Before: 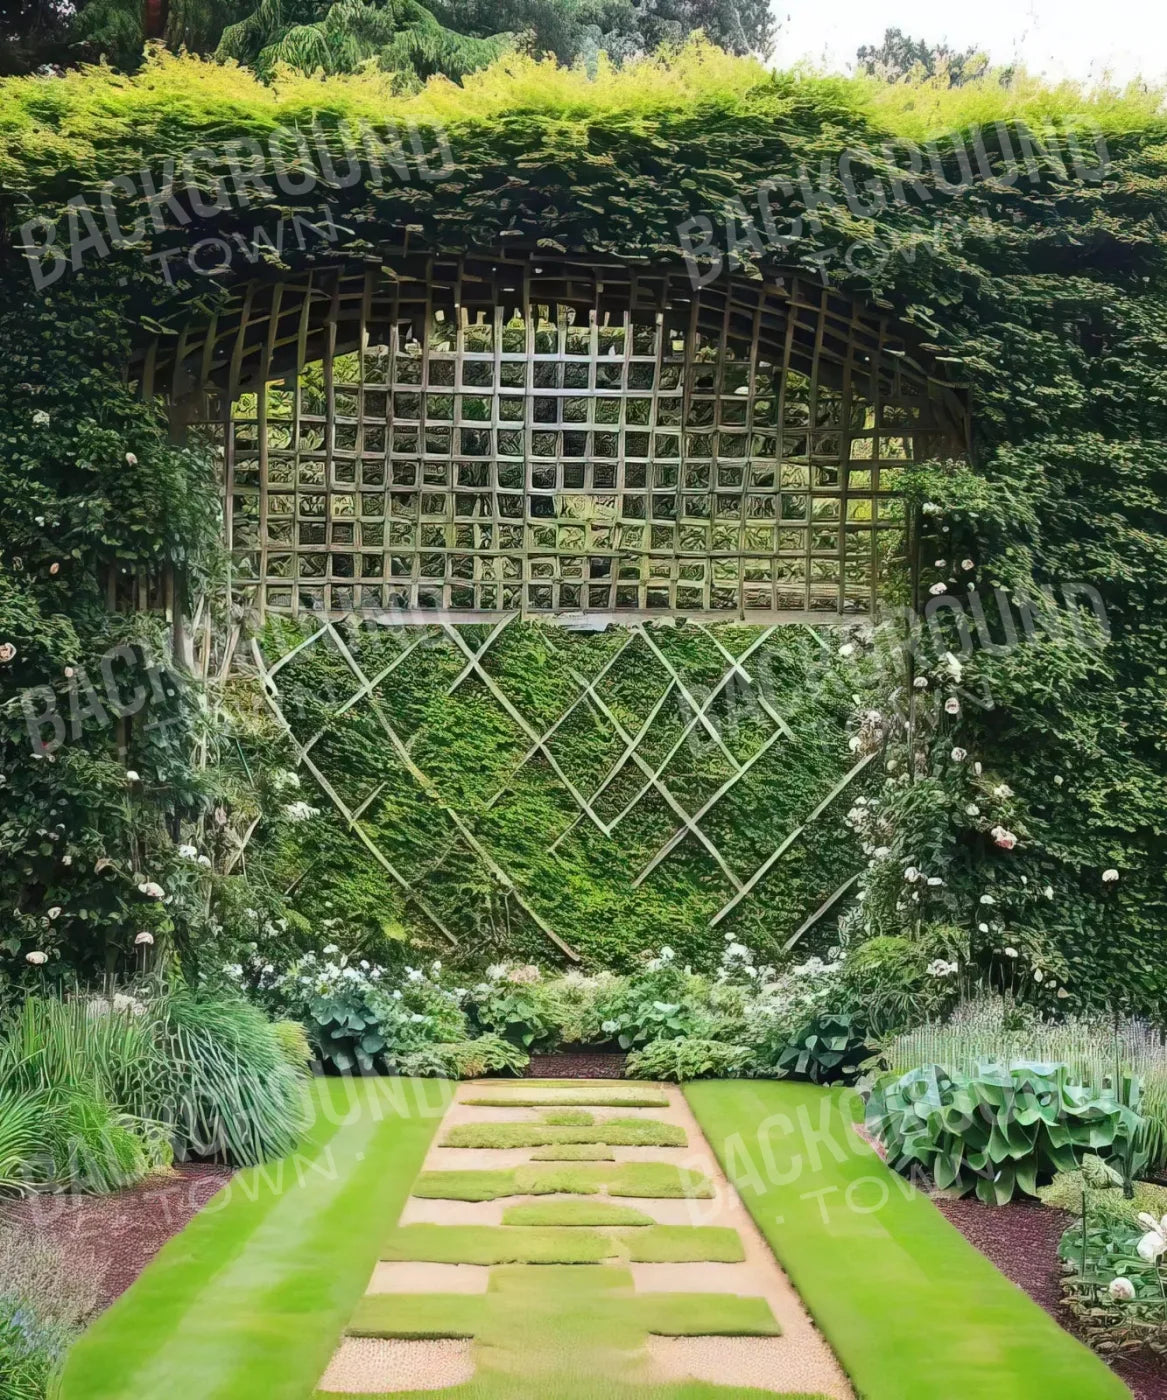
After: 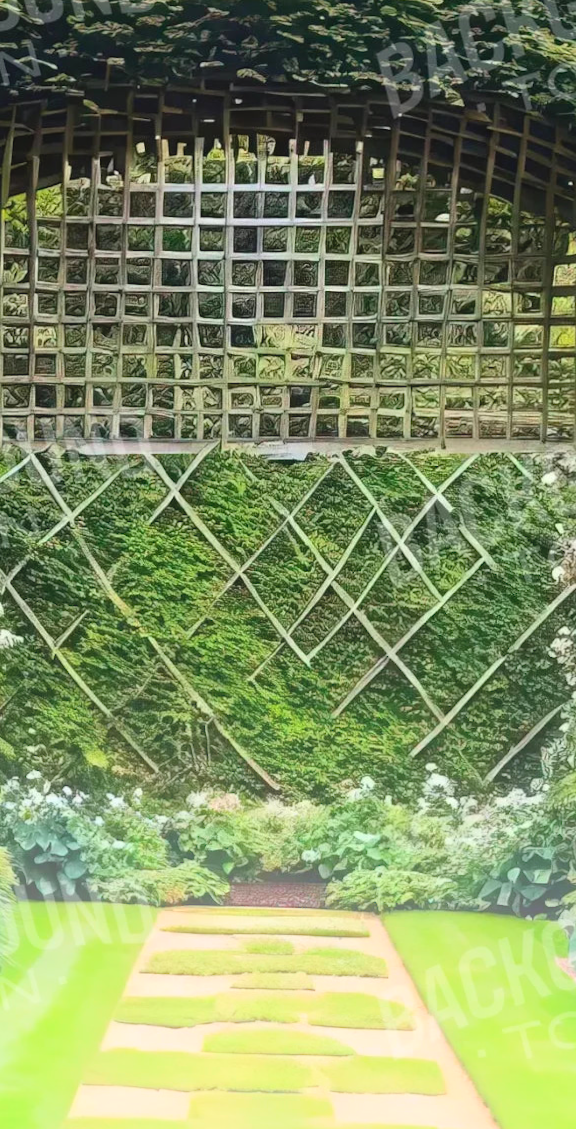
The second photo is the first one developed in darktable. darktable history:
rotate and perspective: lens shift (horizontal) -0.055, automatic cropping off
bloom: size 38%, threshold 95%, strength 30%
contrast brightness saturation: contrast 0.1, brightness 0.03, saturation 0.09
crop and rotate: angle 0.02°, left 24.353%, top 13.219%, right 26.156%, bottom 8.224%
